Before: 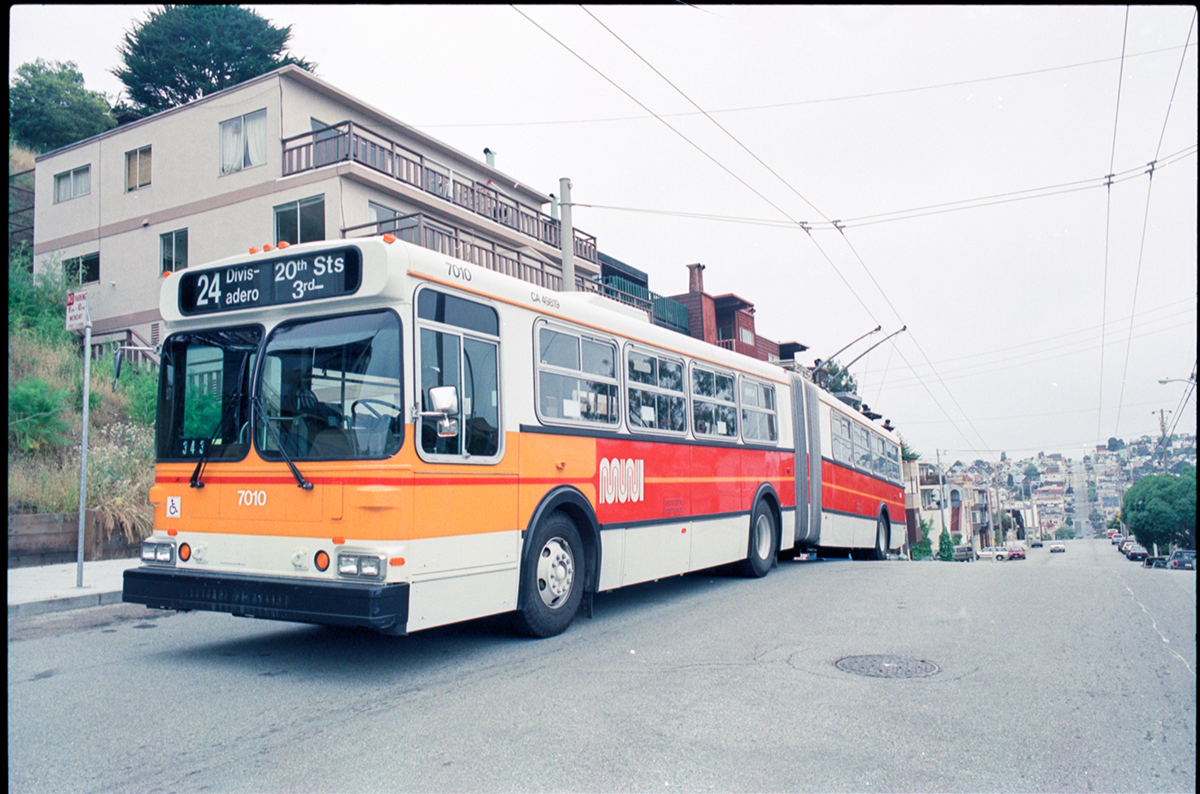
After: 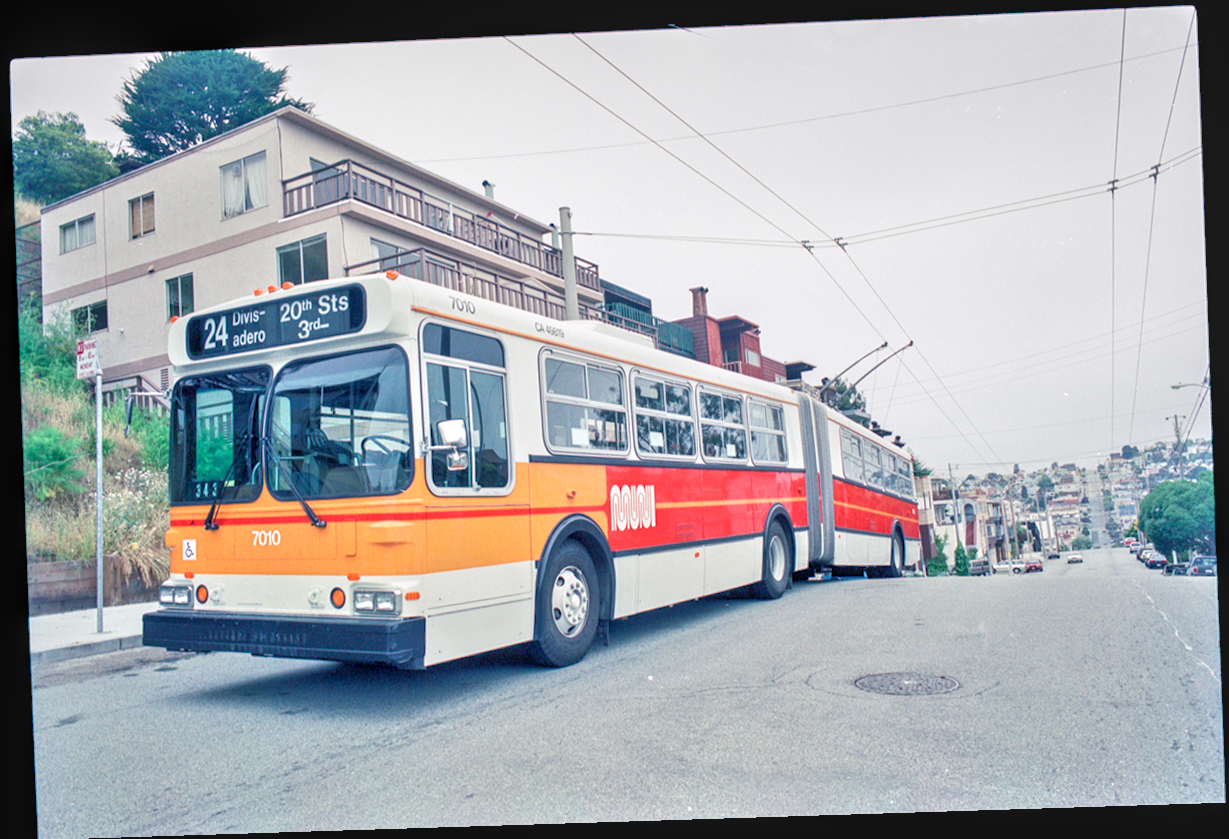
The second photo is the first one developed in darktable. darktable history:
local contrast: on, module defaults
tone equalizer: -8 EV 2 EV, -7 EV 2 EV, -6 EV 2 EV, -5 EV 2 EV, -4 EV 2 EV, -3 EV 1.5 EV, -2 EV 1 EV, -1 EV 0.5 EV
rotate and perspective: rotation -2.22°, lens shift (horizontal) -0.022, automatic cropping off
